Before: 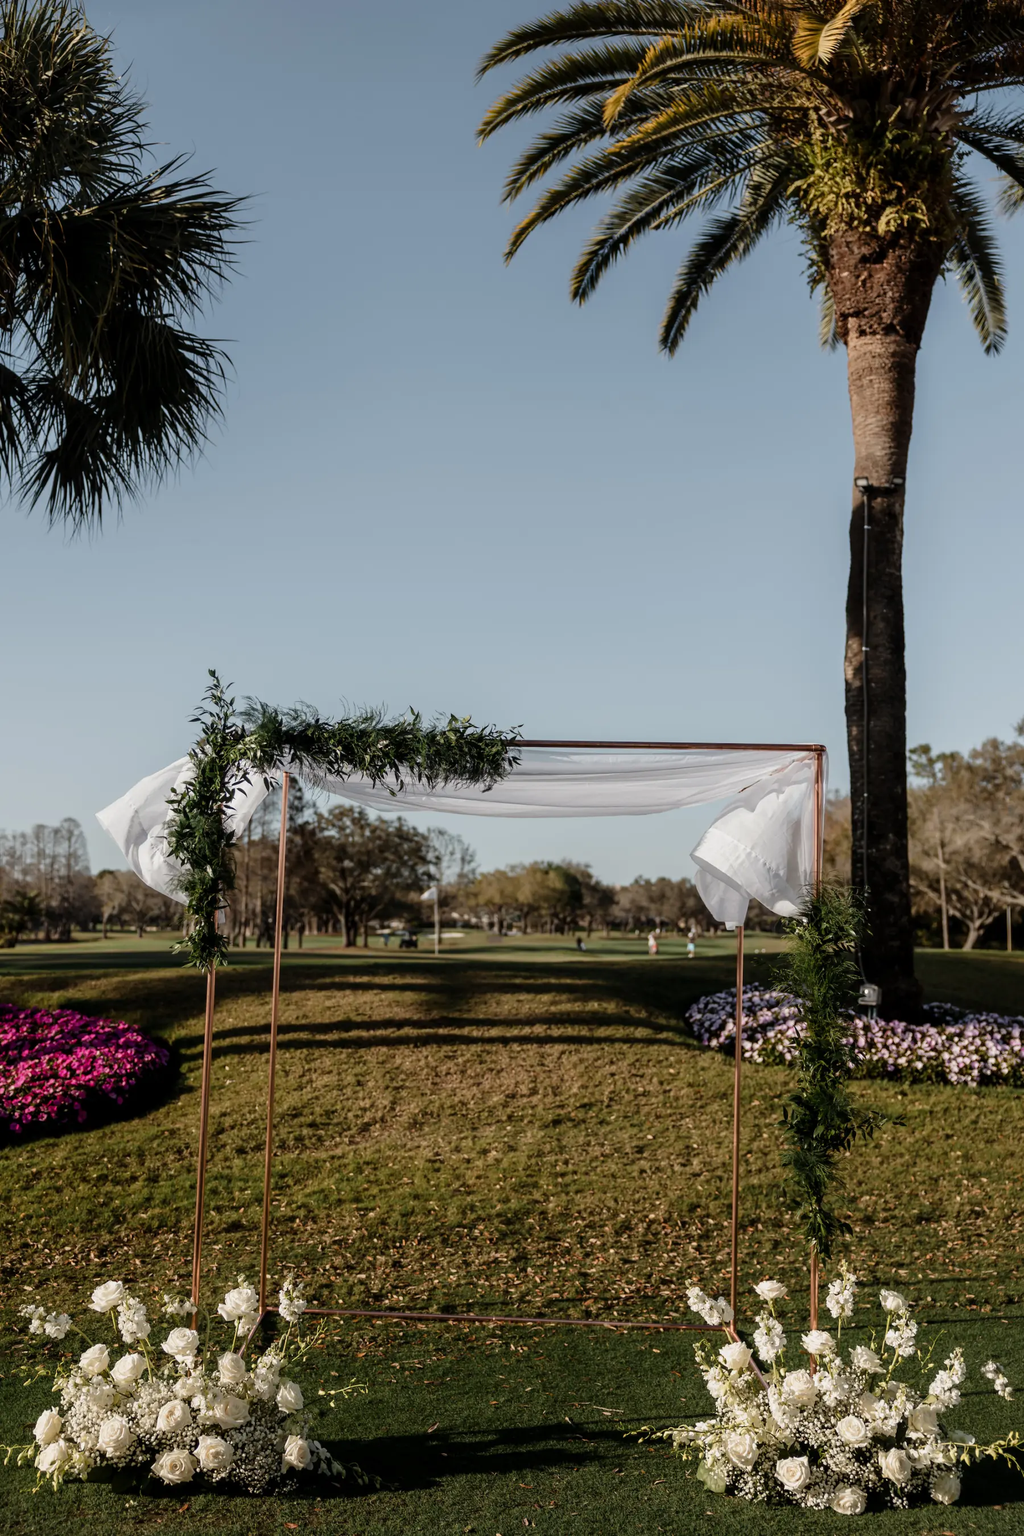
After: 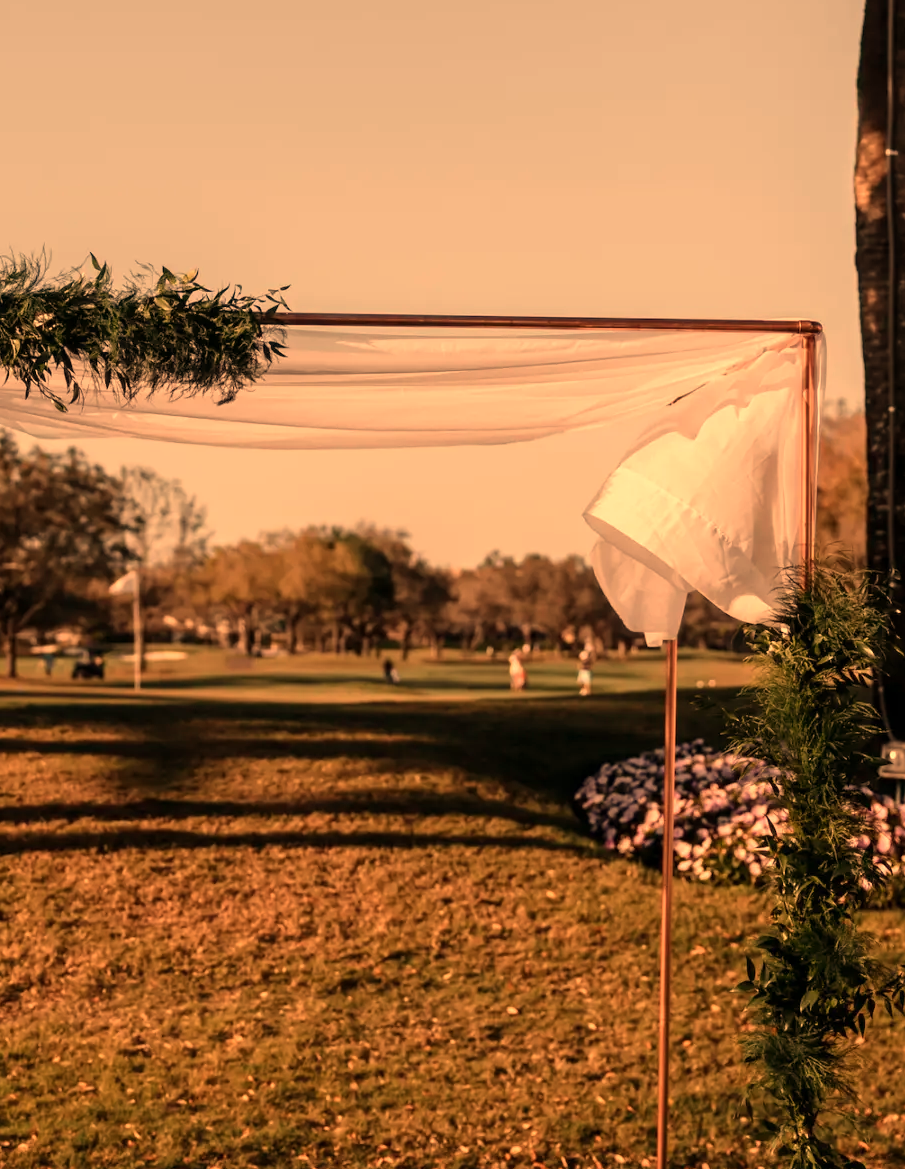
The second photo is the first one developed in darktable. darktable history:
crop: left 35.03%, top 36.625%, right 14.663%, bottom 20.057%
white balance: red 1.467, blue 0.684
